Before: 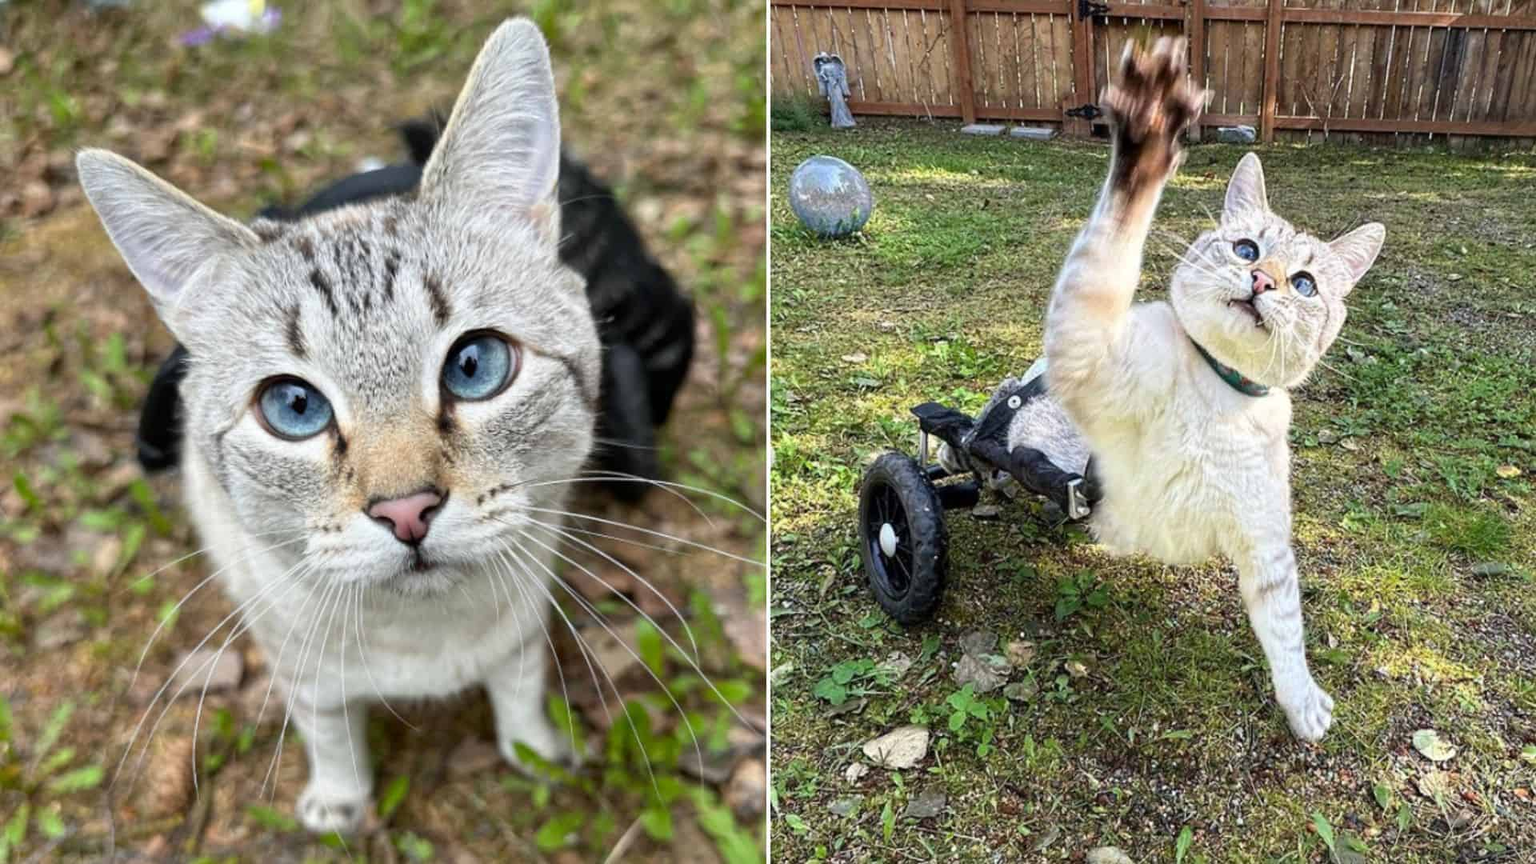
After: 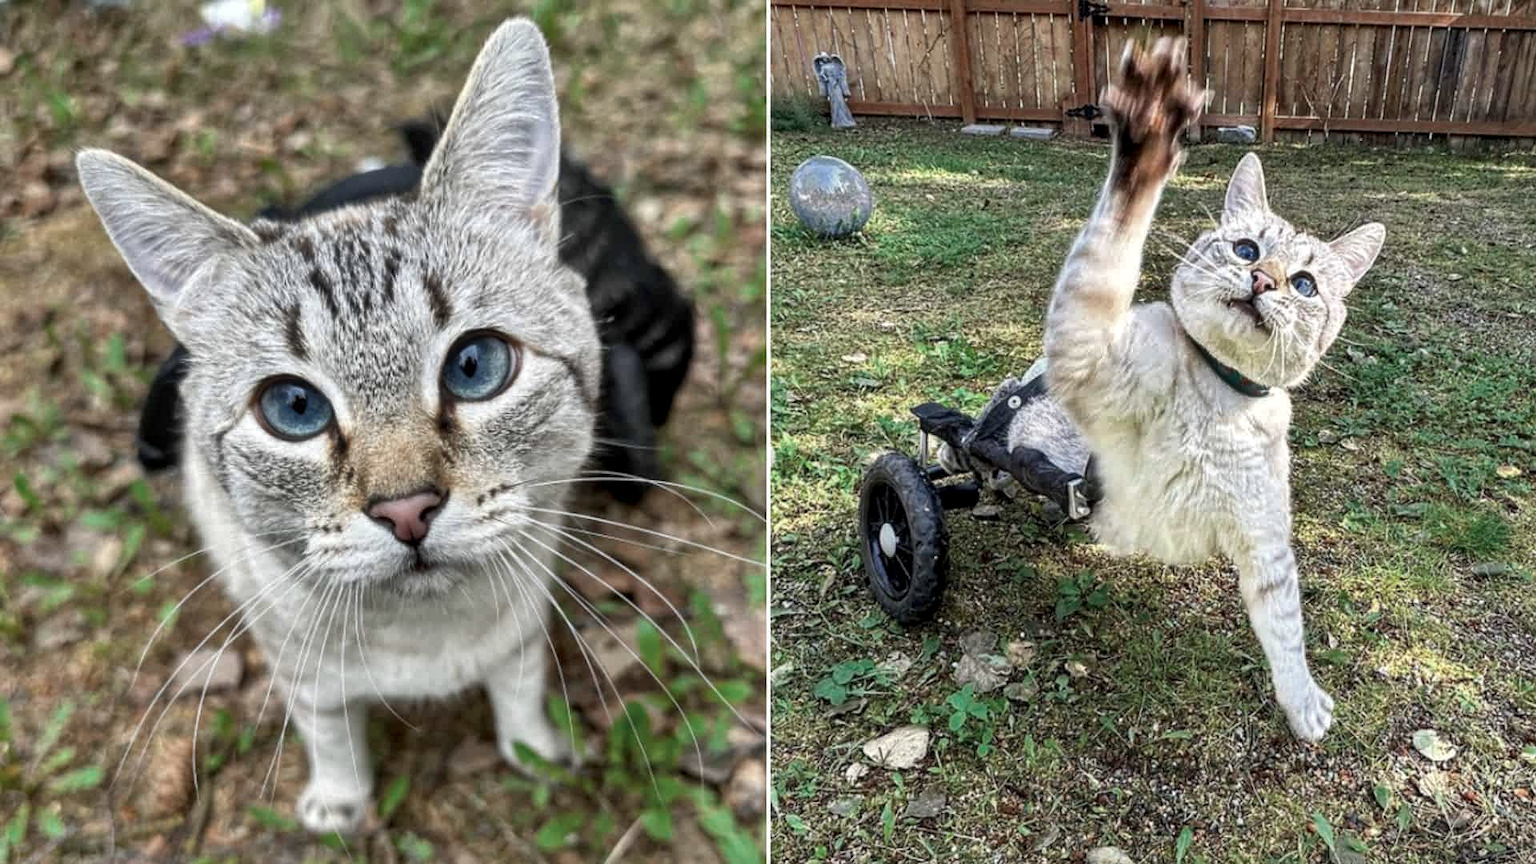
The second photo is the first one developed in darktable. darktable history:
shadows and highlights: shadows 19.13, highlights -83.41, soften with gaussian
color zones: curves: ch0 [(0, 0.5) (0.125, 0.4) (0.25, 0.5) (0.375, 0.4) (0.5, 0.4) (0.625, 0.35) (0.75, 0.35) (0.875, 0.5)]; ch1 [(0, 0.35) (0.125, 0.45) (0.25, 0.35) (0.375, 0.35) (0.5, 0.35) (0.625, 0.35) (0.75, 0.45) (0.875, 0.35)]; ch2 [(0, 0.6) (0.125, 0.5) (0.25, 0.5) (0.375, 0.6) (0.5, 0.6) (0.625, 0.5) (0.75, 0.5) (0.875, 0.5)]
local contrast: on, module defaults
exposure: compensate highlight preservation false
